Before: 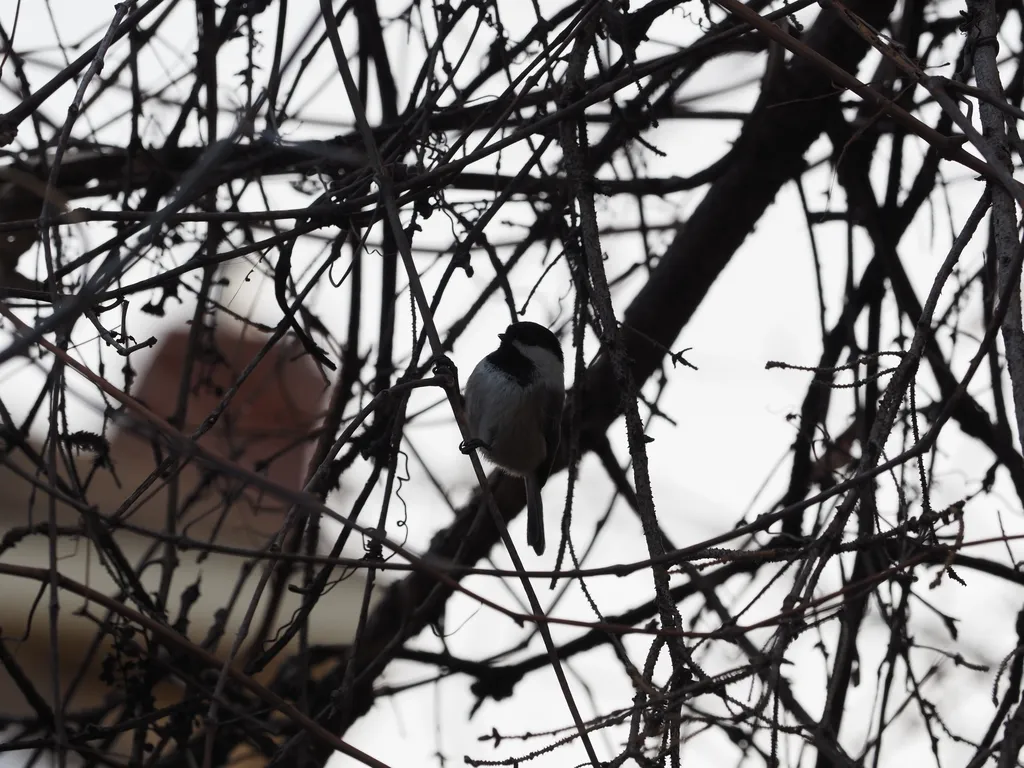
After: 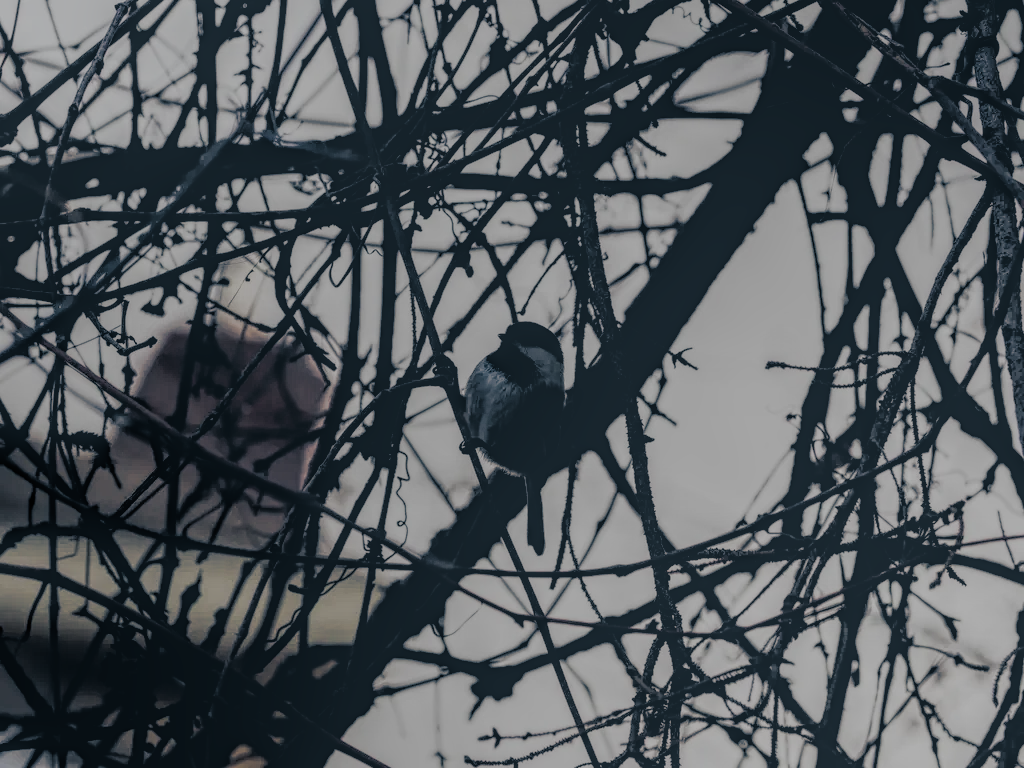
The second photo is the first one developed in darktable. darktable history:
split-toning: shadows › hue 216°, shadows › saturation 1, highlights › hue 57.6°, balance -33.4
filmic rgb: black relative exposure -4.14 EV, white relative exposure 5.1 EV, hardness 2.11, contrast 1.165
exposure: exposure 0.236 EV, compensate highlight preservation false
local contrast: highlights 20%, shadows 30%, detail 200%, midtone range 0.2
